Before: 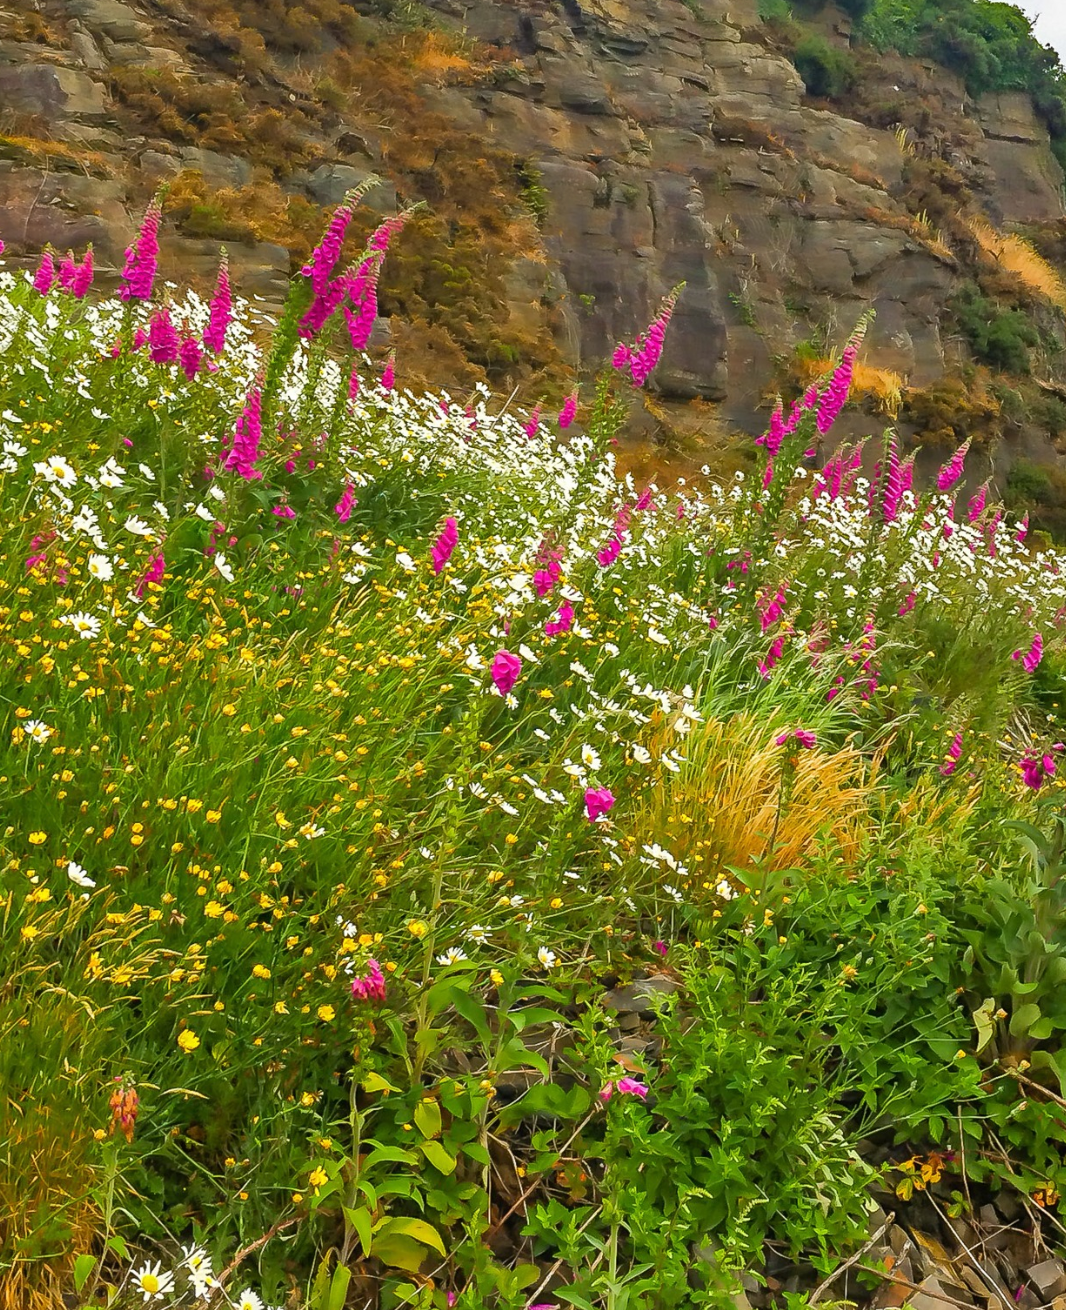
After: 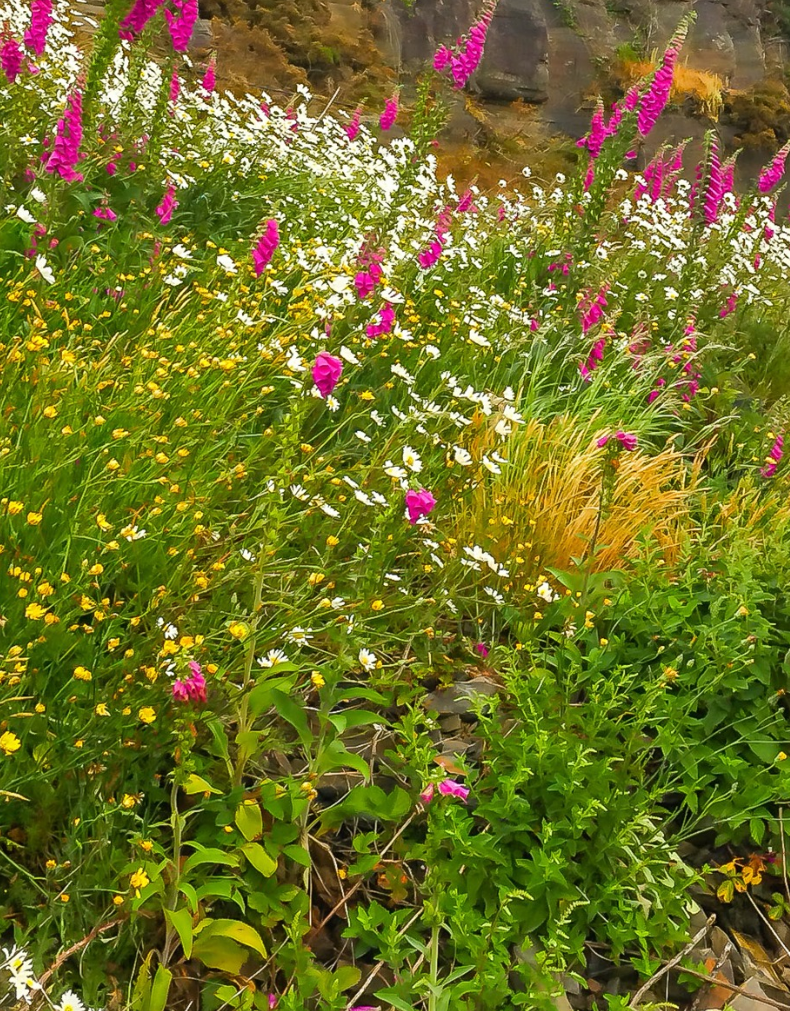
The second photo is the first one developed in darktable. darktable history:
crop: left 16.84%, top 22.791%, right 9.011%
